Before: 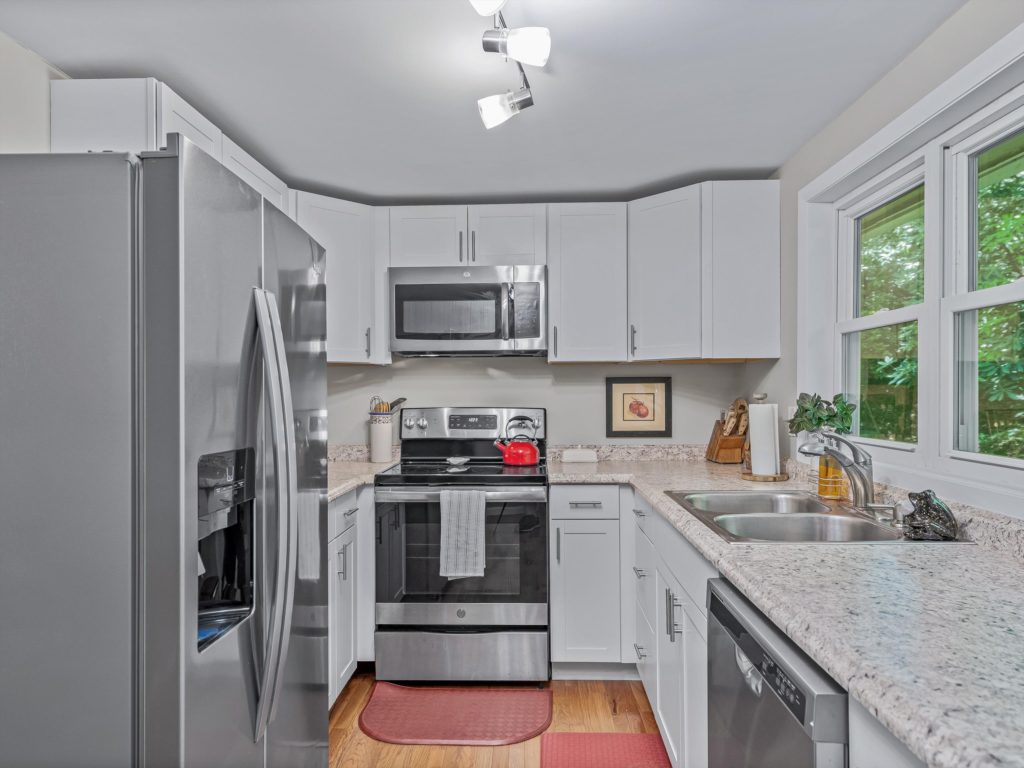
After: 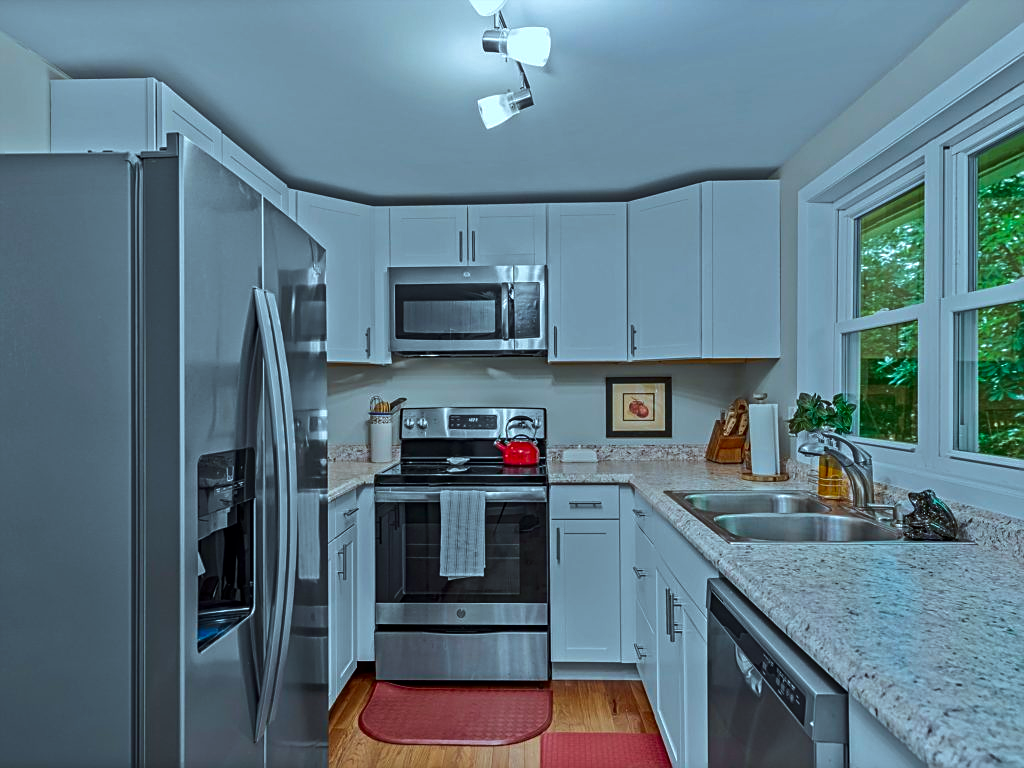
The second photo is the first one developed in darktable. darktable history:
contrast brightness saturation: brightness -0.249, saturation 0.197
color correction: highlights a* -12.12, highlights b* -15.68
velvia: on, module defaults
sharpen: on, module defaults
